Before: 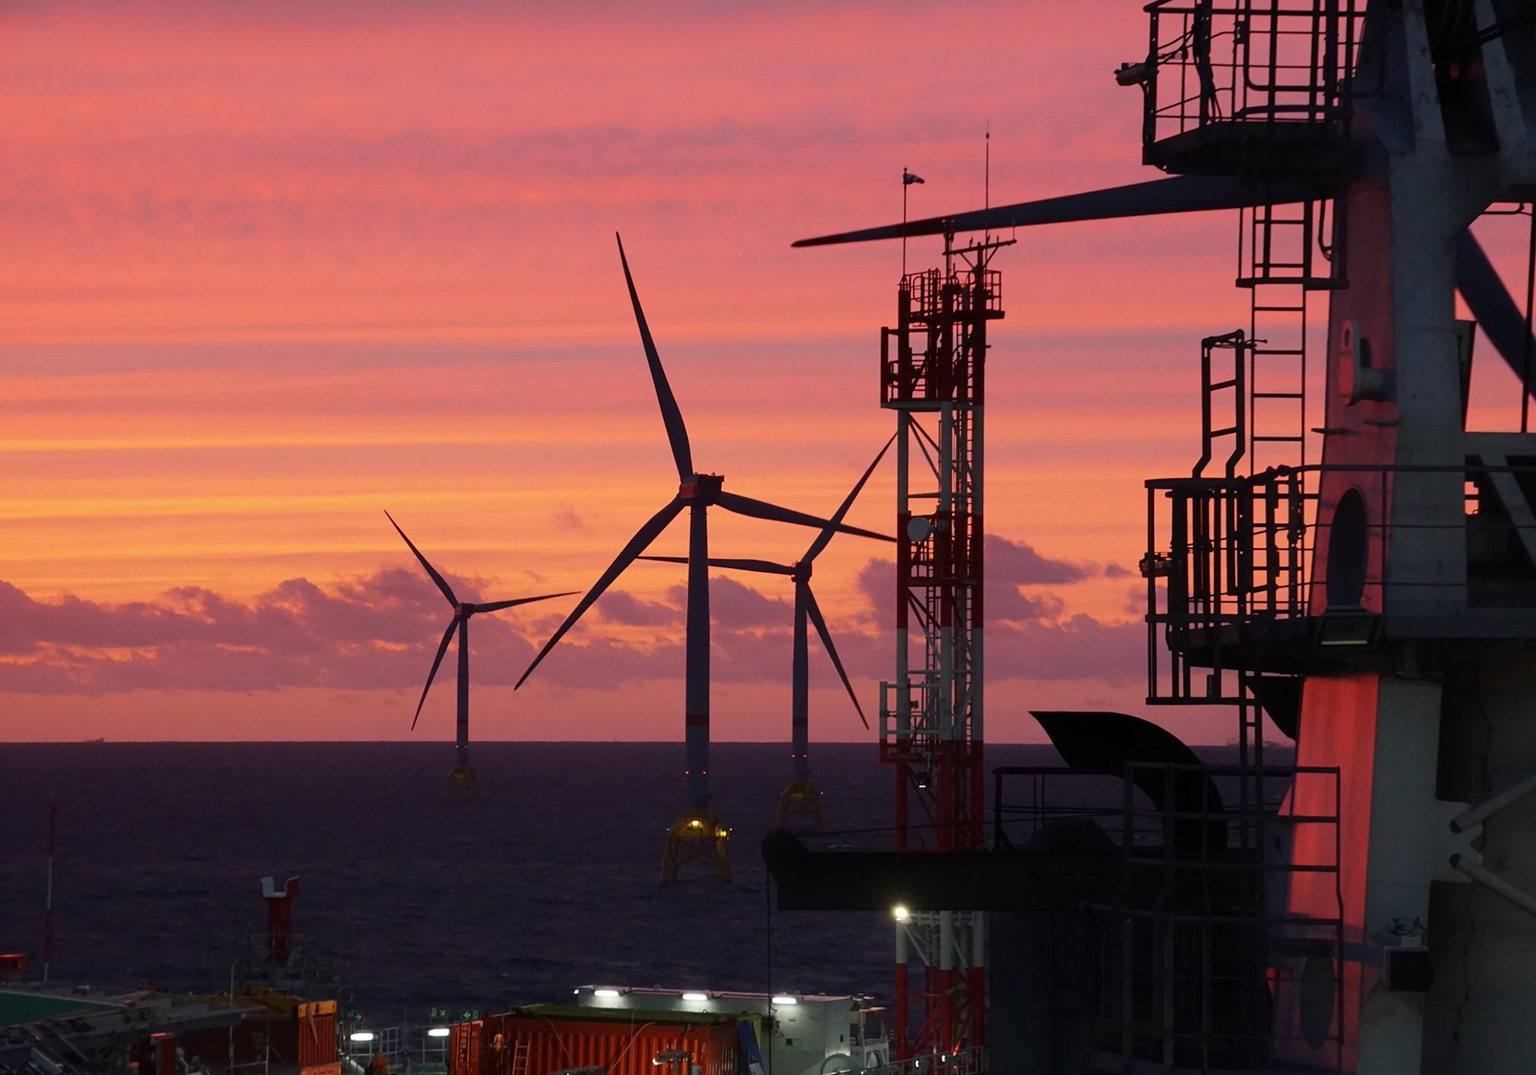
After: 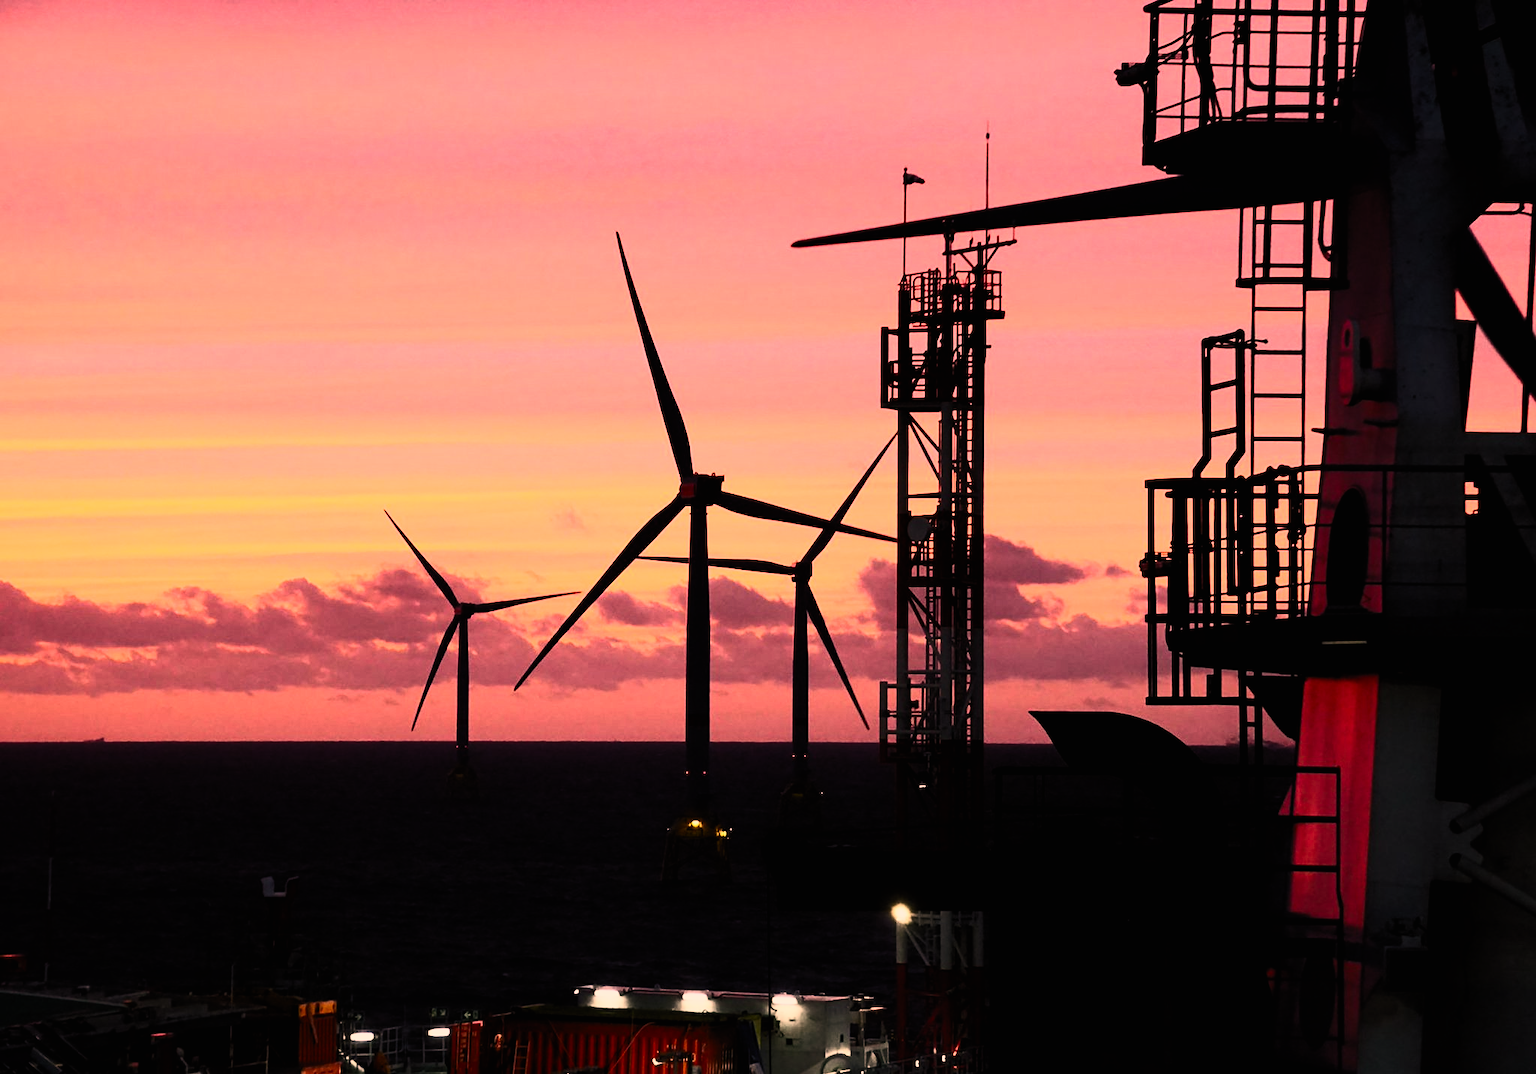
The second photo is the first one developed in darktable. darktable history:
color correction: highlights a* 21.16, highlights b* 19.61
contrast brightness saturation: contrast 0.62, brightness 0.34, saturation 0.14
filmic rgb: black relative exposure -5 EV, white relative exposure 3.5 EV, hardness 3.19, contrast 1.2, highlights saturation mix -50%
